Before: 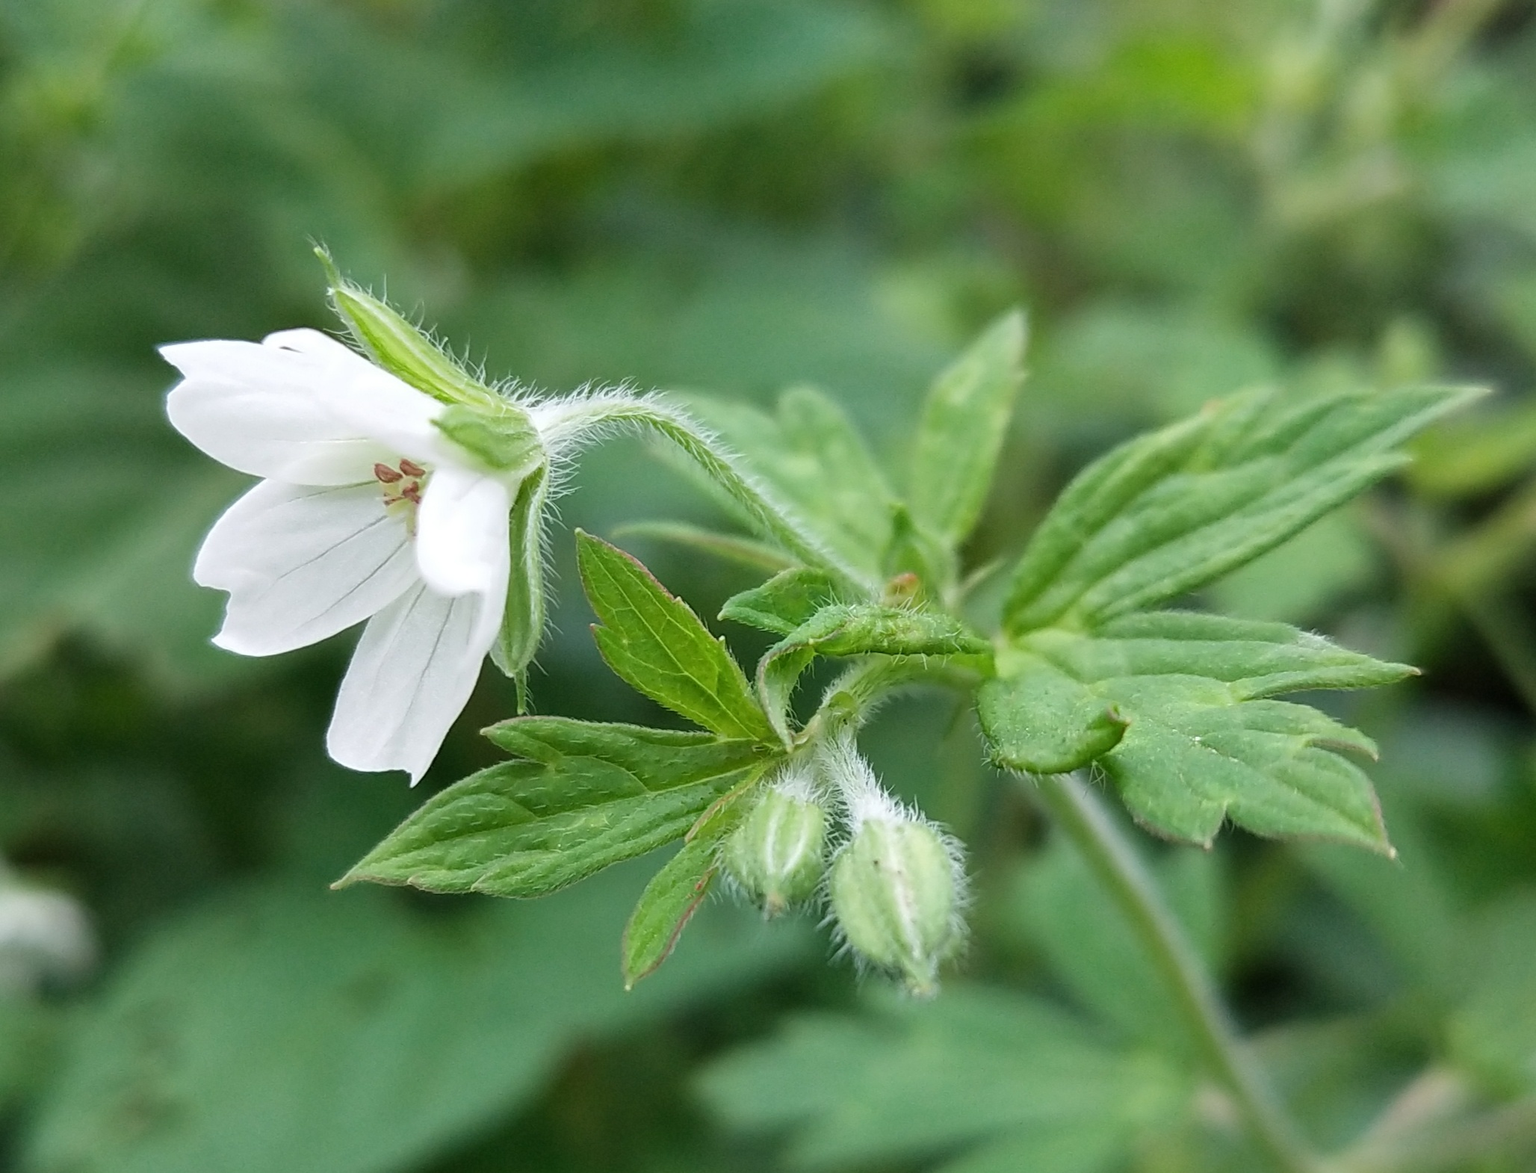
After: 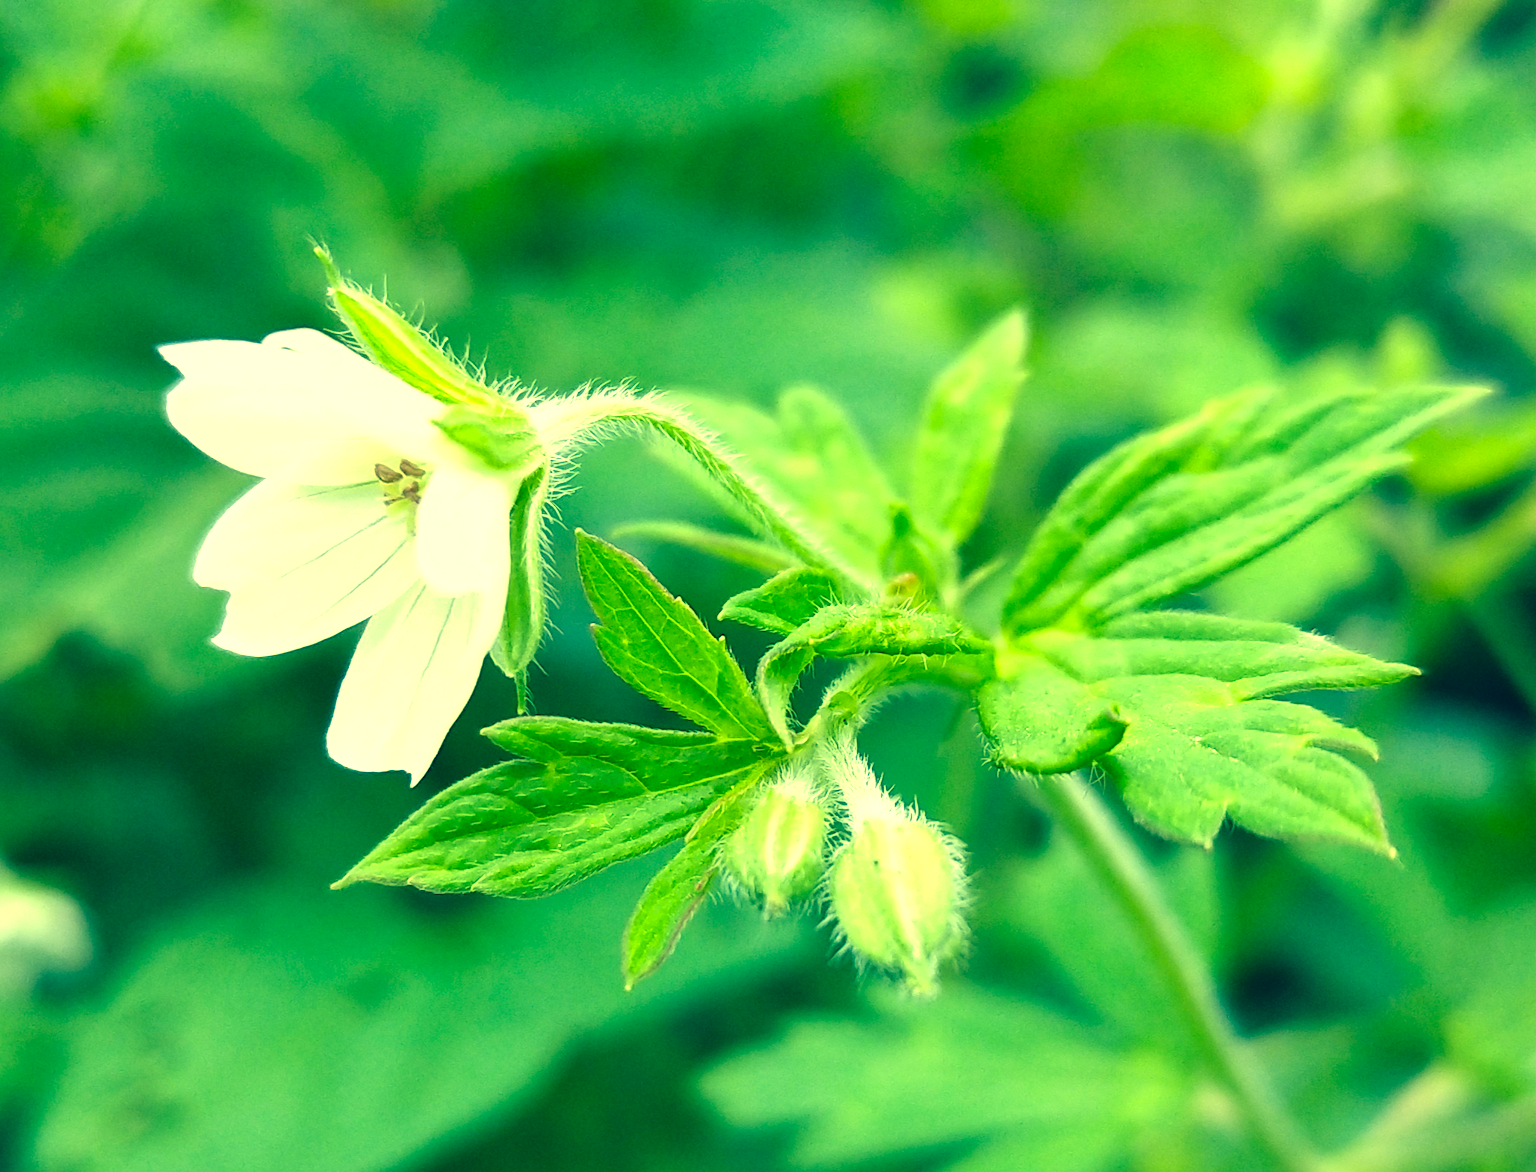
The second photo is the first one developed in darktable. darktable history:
exposure: black level correction 0.001, exposure 0.955 EV, compensate exposure bias true, compensate highlight preservation false
color correction: highlights a* -15.58, highlights b* 40, shadows a* -40, shadows b* -26.18
